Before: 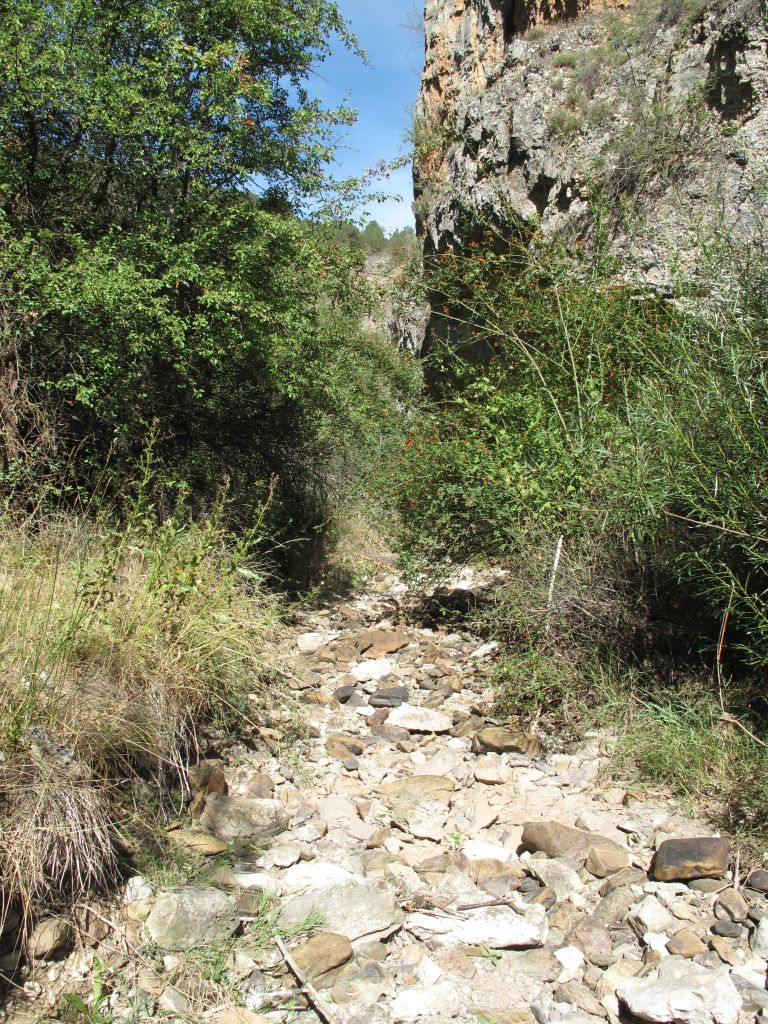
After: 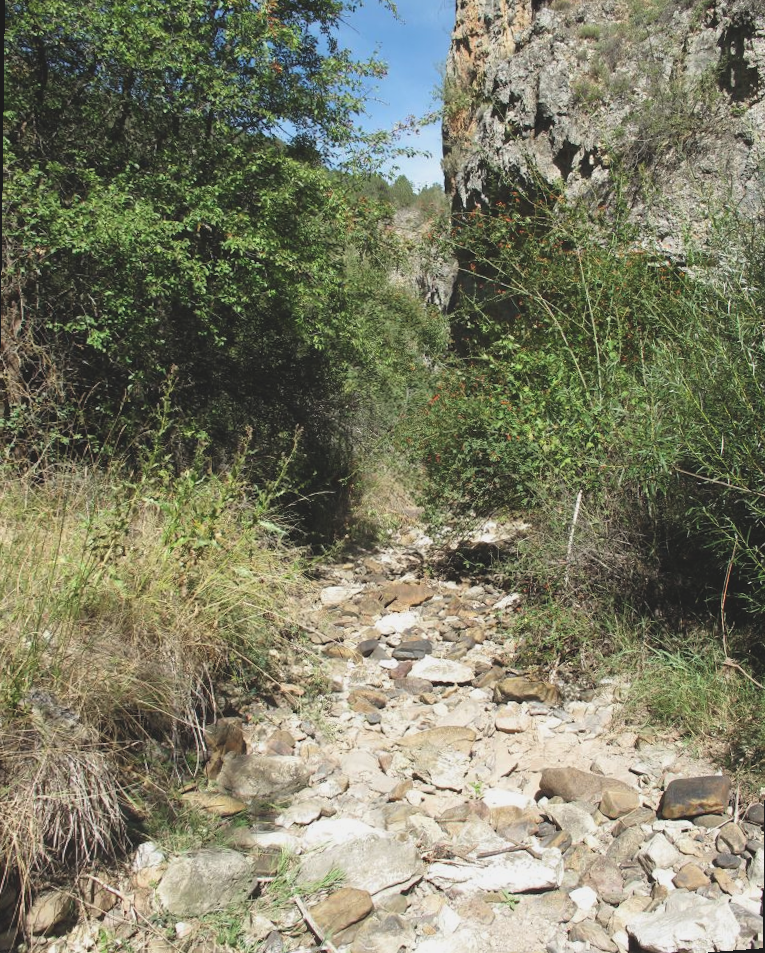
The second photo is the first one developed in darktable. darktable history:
exposure: black level correction -0.014, exposure -0.193 EV, compensate highlight preservation false
rotate and perspective: rotation 0.679°, lens shift (horizontal) 0.136, crop left 0.009, crop right 0.991, crop top 0.078, crop bottom 0.95
